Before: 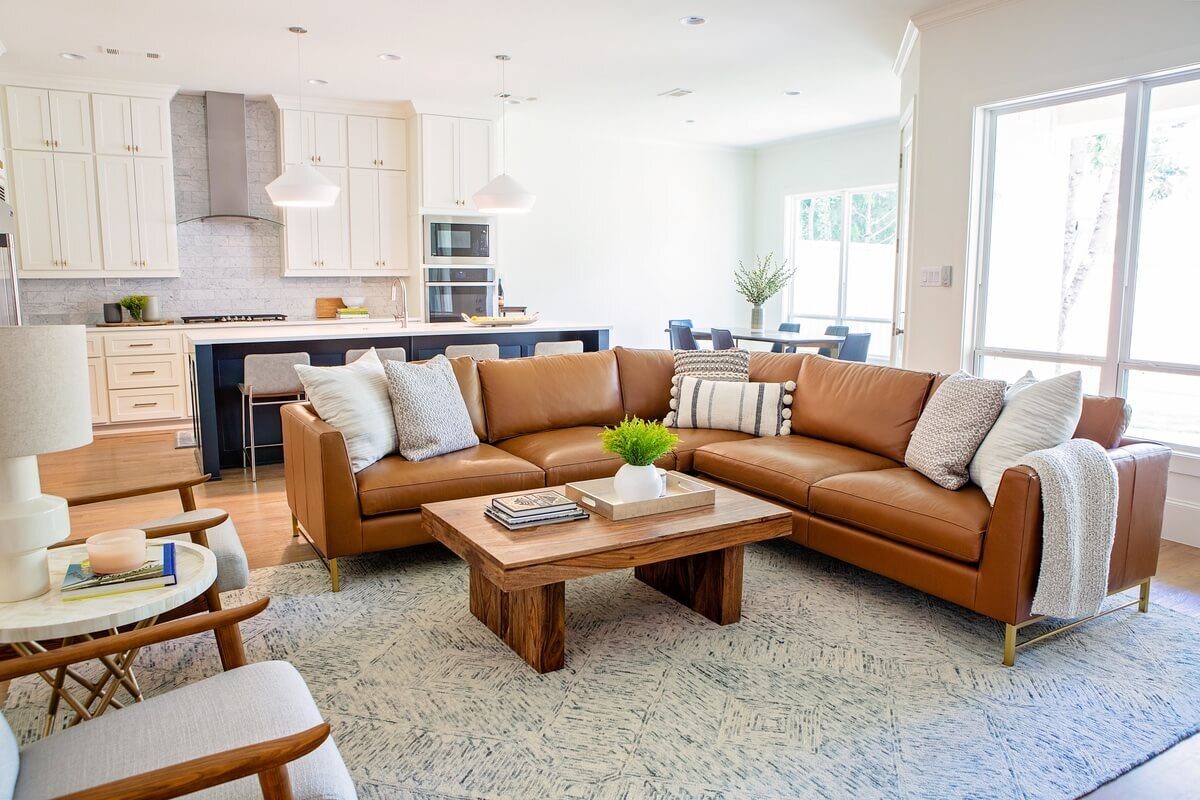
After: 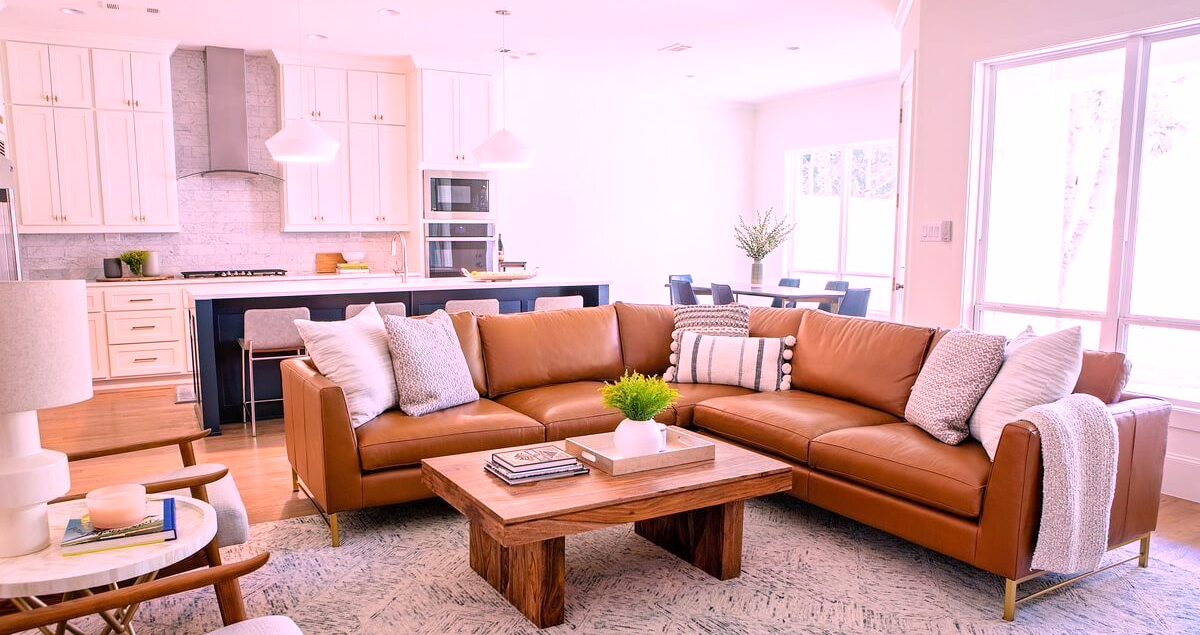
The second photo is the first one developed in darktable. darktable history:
crop and rotate: top 5.667%, bottom 14.937%
white balance: red 1.188, blue 1.11
